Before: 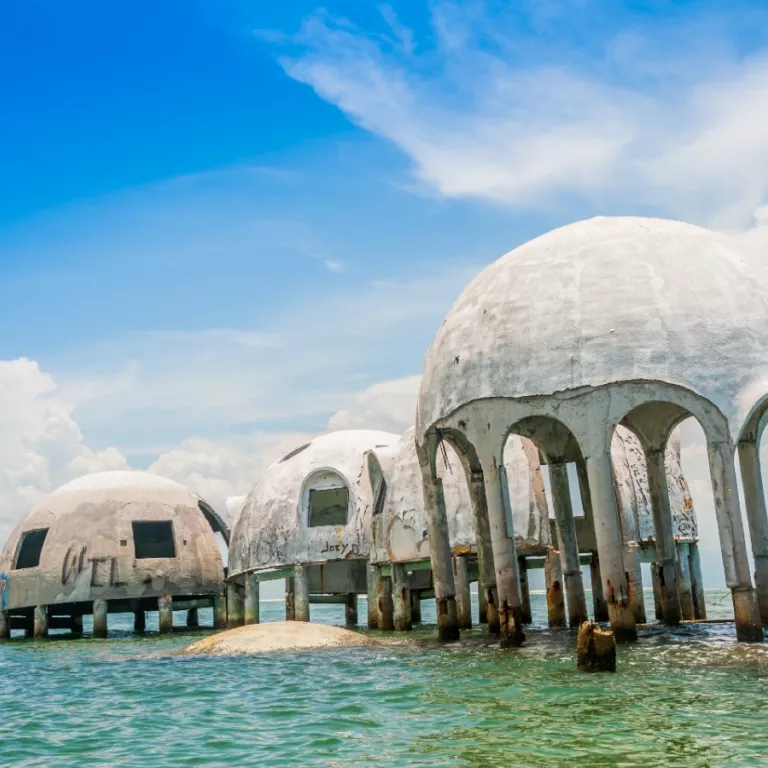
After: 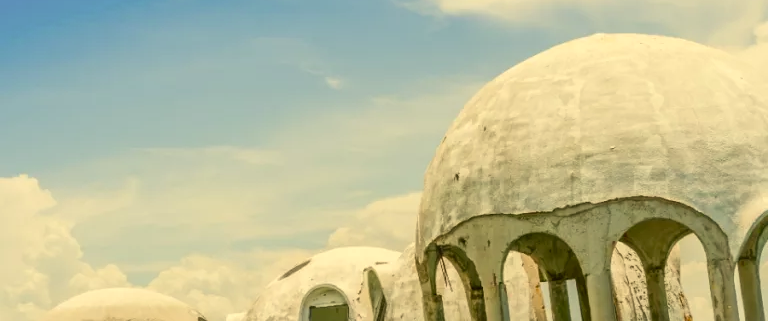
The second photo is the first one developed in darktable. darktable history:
crop and rotate: top 23.84%, bottom 34.294%
color correction: highlights a* 0.162, highlights b* 29.53, shadows a* -0.162, shadows b* 21.09
